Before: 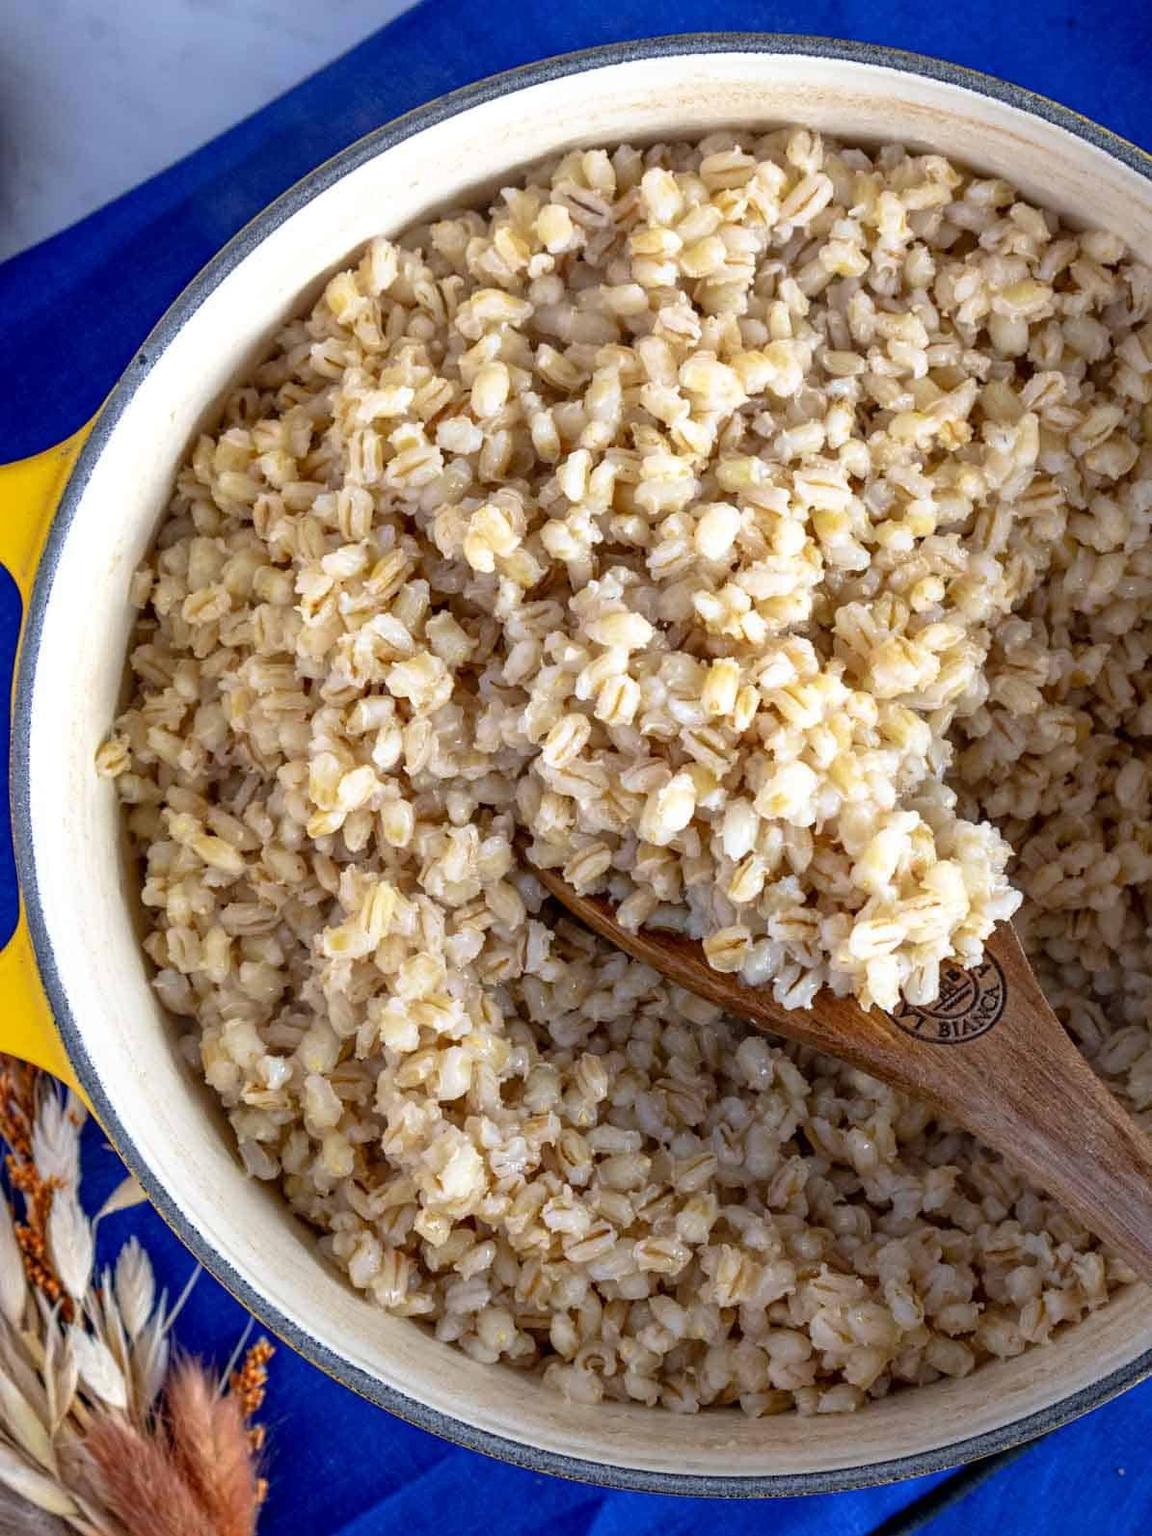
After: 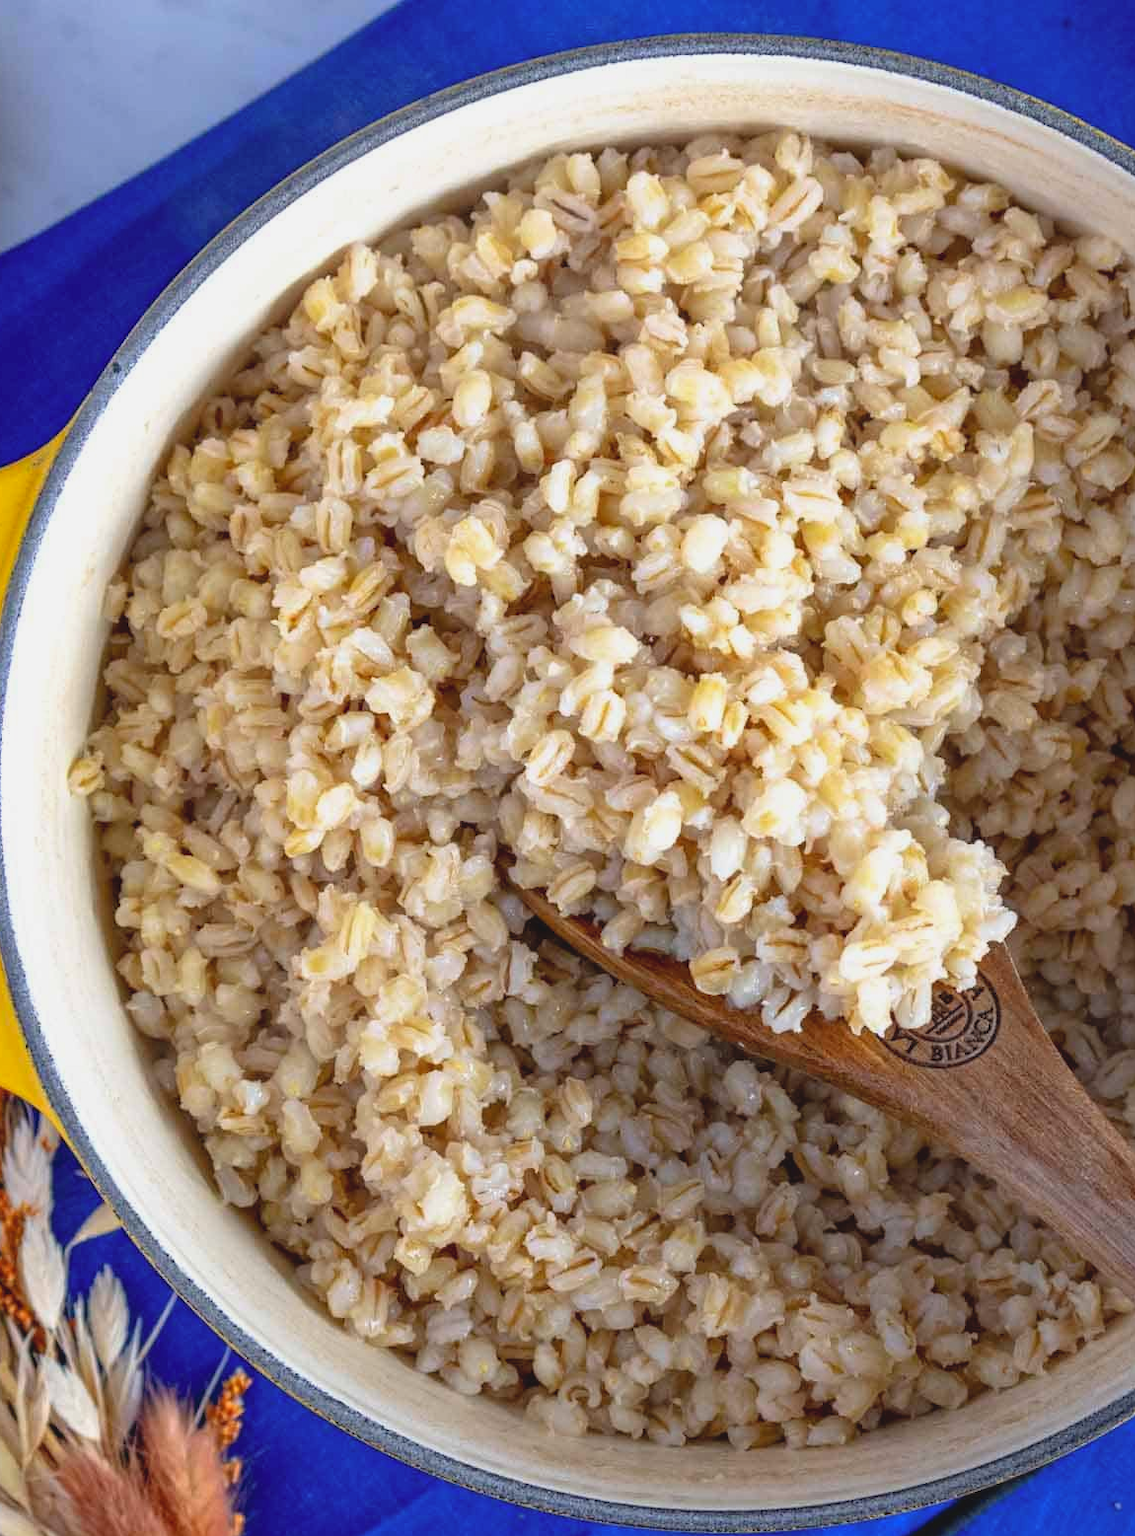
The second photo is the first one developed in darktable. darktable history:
contrast brightness saturation: contrast -0.1, brightness 0.05, saturation 0.08
crop and rotate: left 2.536%, right 1.107%, bottom 2.246%
